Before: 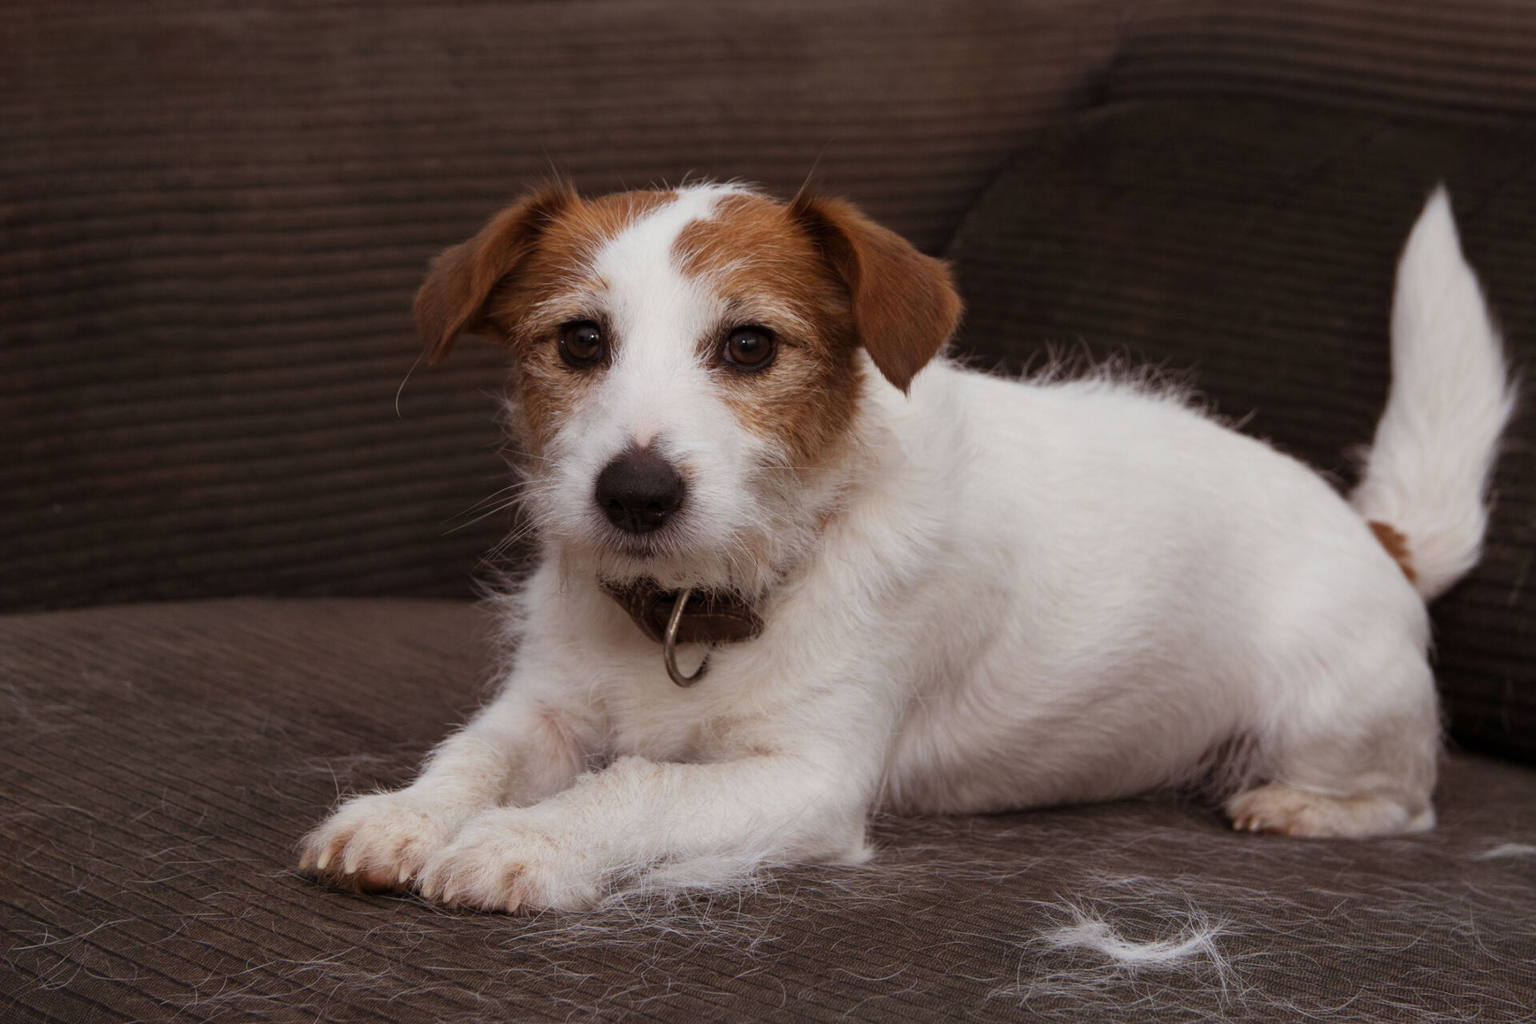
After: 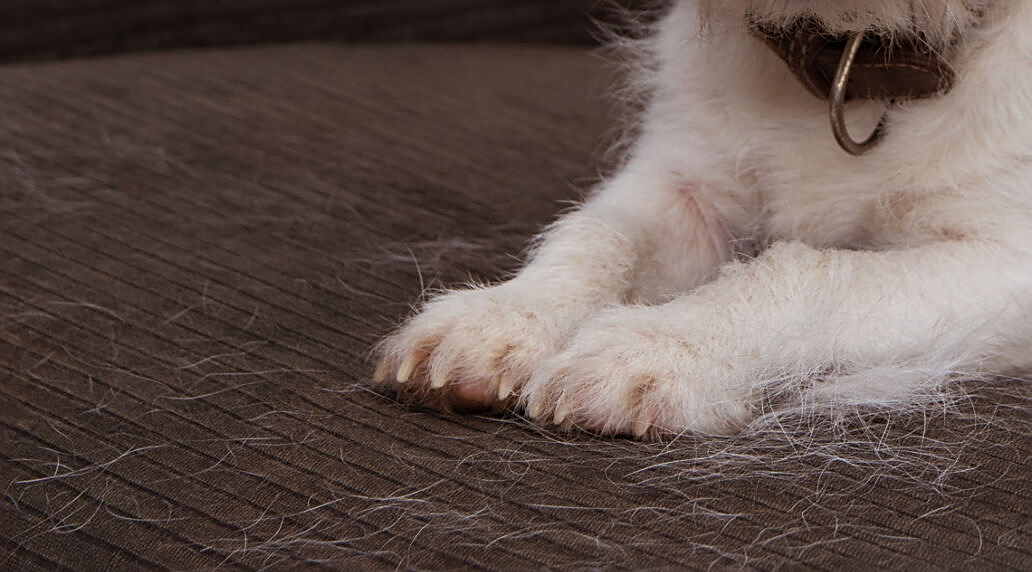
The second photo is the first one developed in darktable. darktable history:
sharpen: on, module defaults
crop and rotate: top 55.058%, right 46.248%, bottom 0.227%
levels: levels [0, 0.492, 0.984]
